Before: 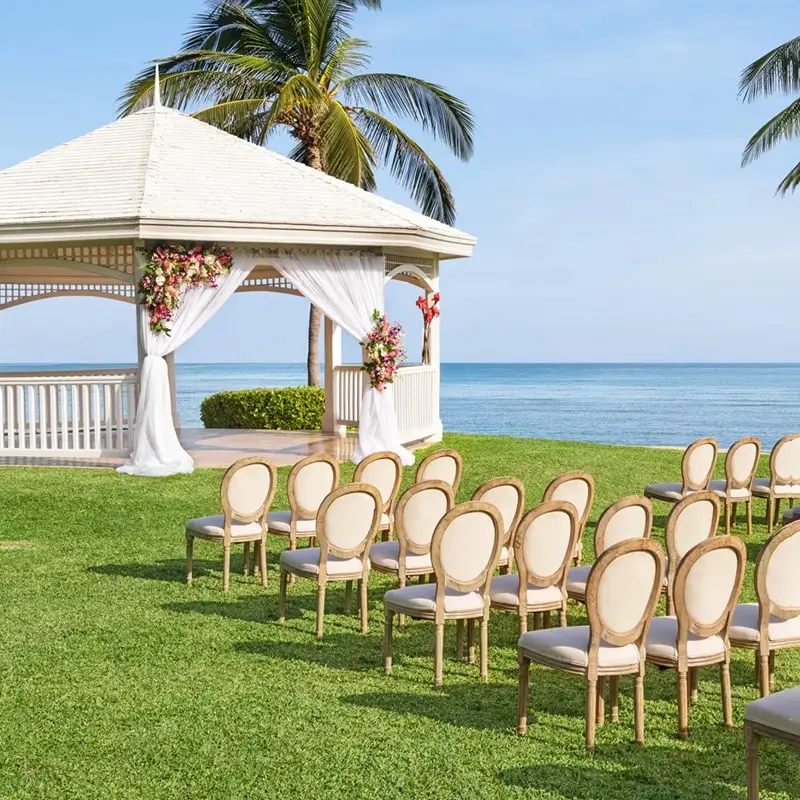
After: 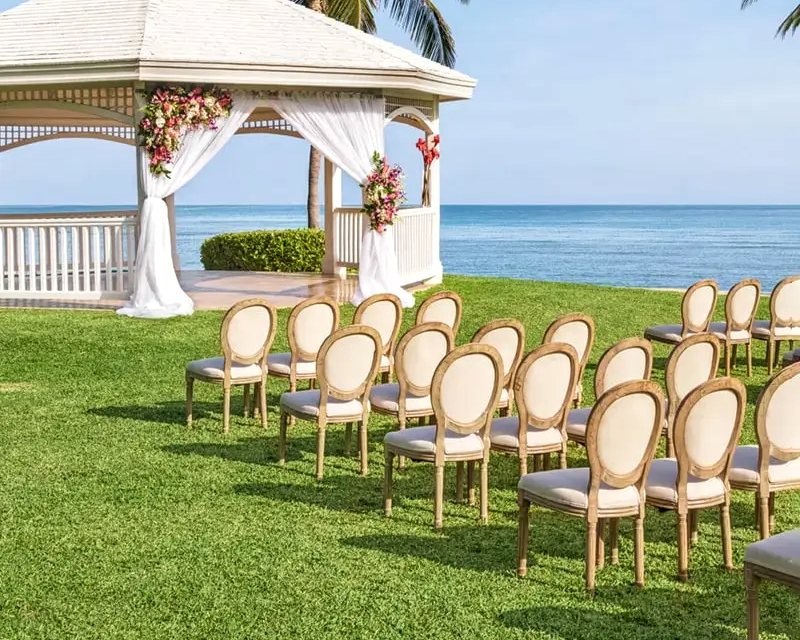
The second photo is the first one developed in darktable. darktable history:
crop and rotate: top 19.998%
local contrast: on, module defaults
velvia: strength 15%
